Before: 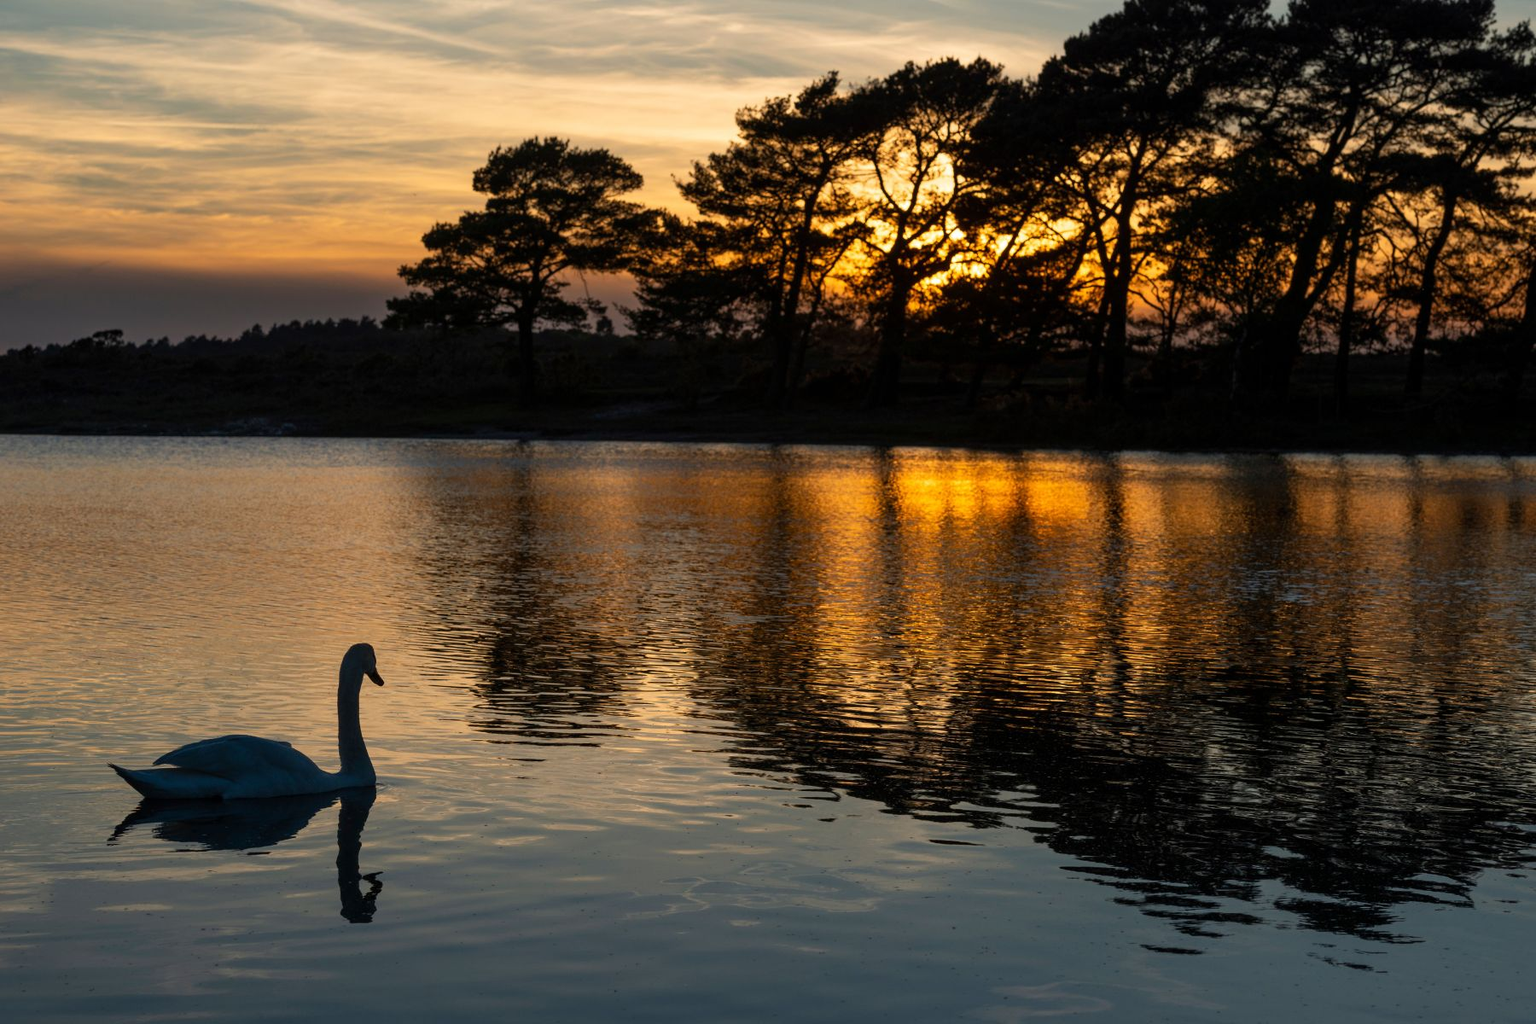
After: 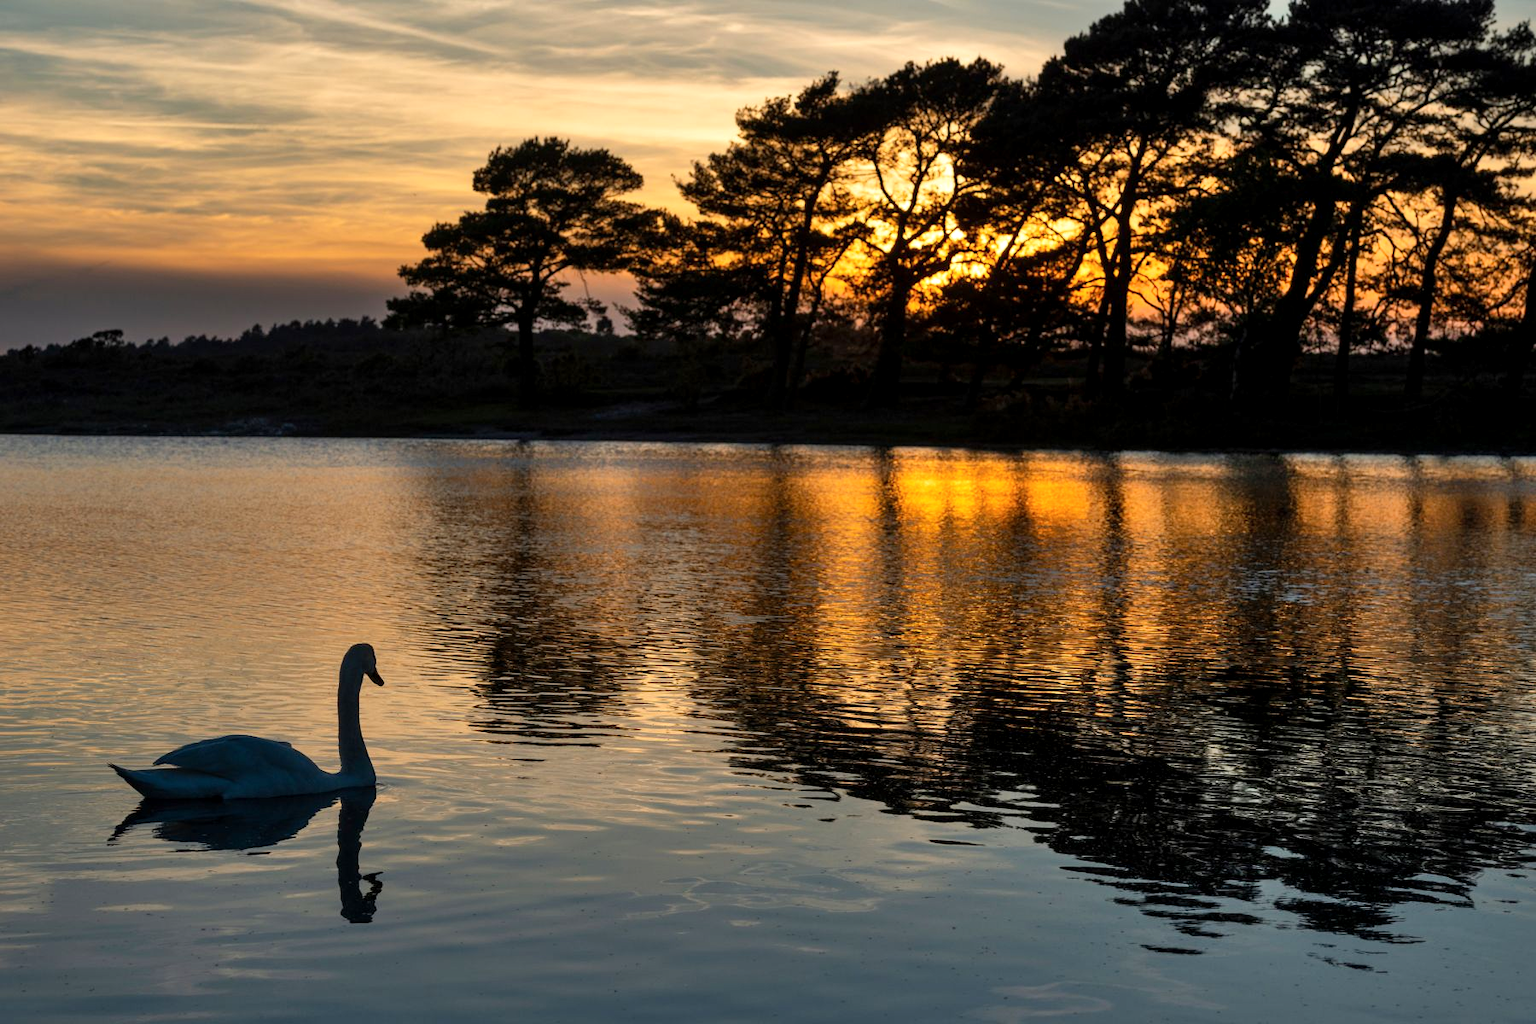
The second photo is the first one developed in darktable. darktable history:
shadows and highlights: soften with gaussian
exposure: black level correction 0.001, exposure 0.193 EV, compensate exposure bias true, compensate highlight preservation false
